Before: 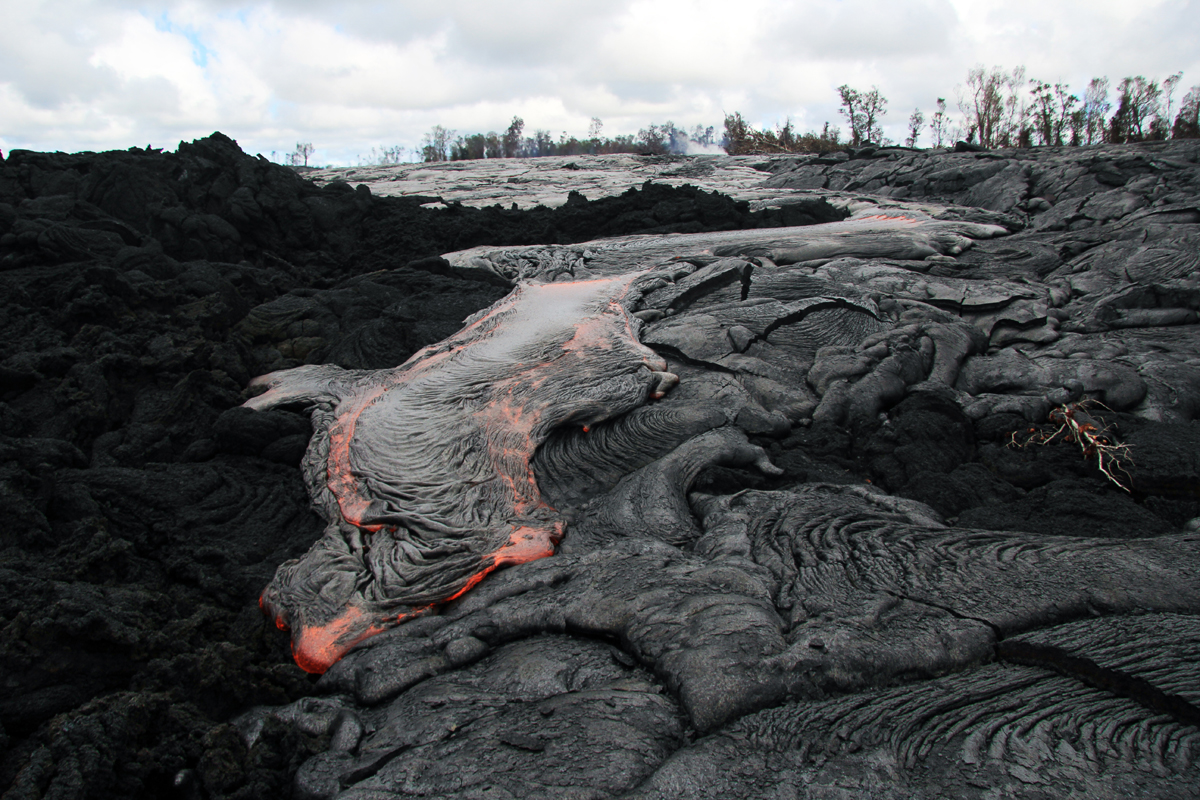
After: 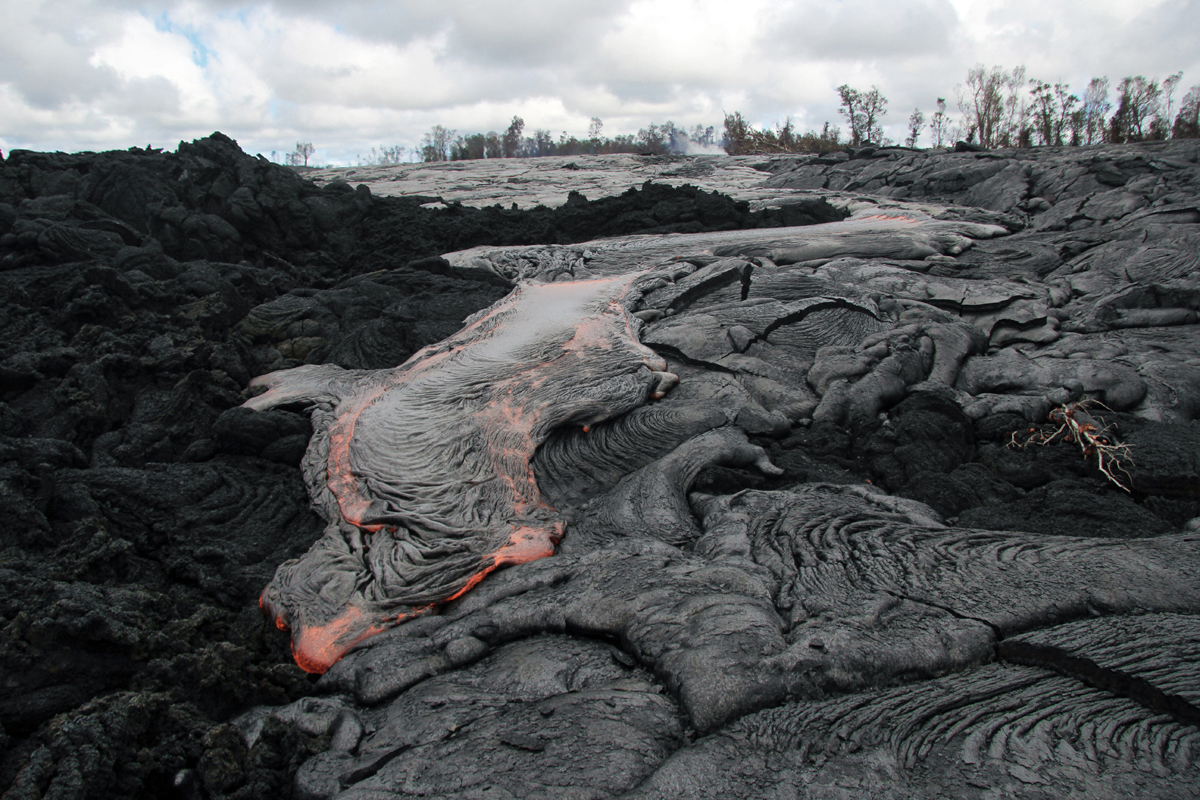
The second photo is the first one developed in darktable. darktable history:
contrast brightness saturation: contrast 0.059, brightness -0.011, saturation -0.234
shadows and highlights: on, module defaults
